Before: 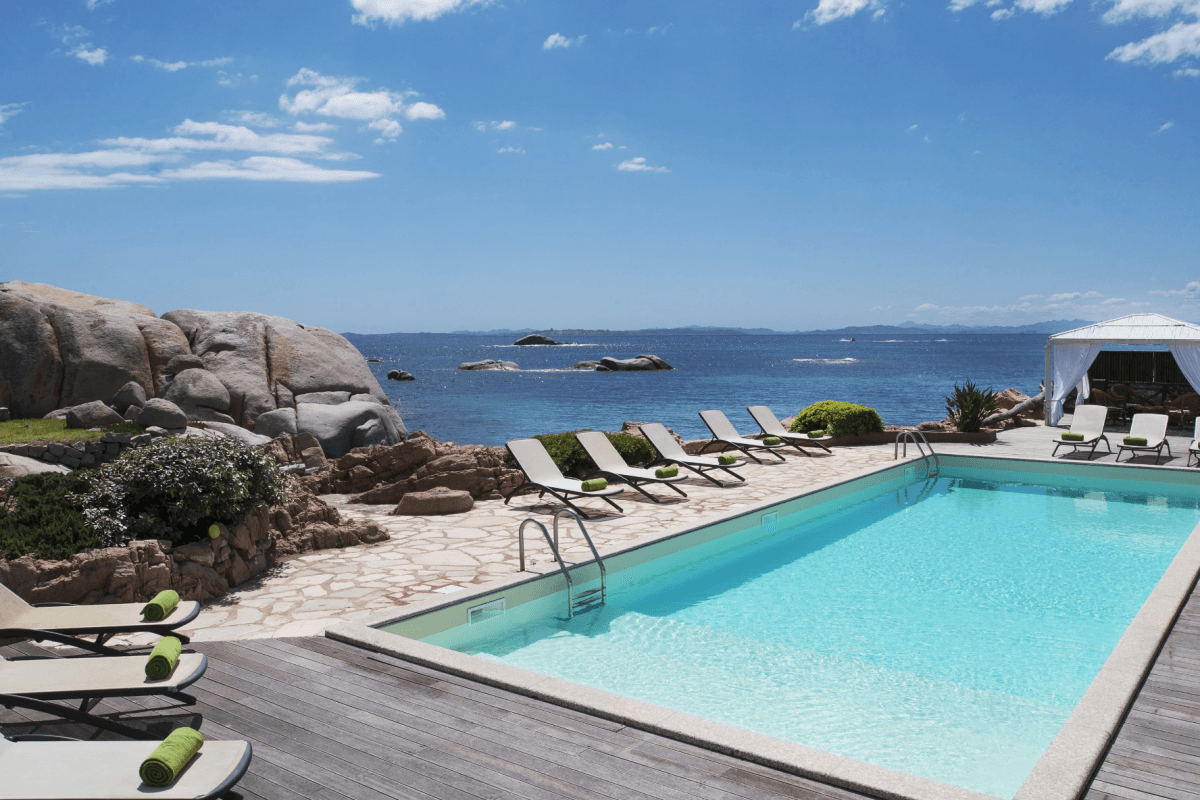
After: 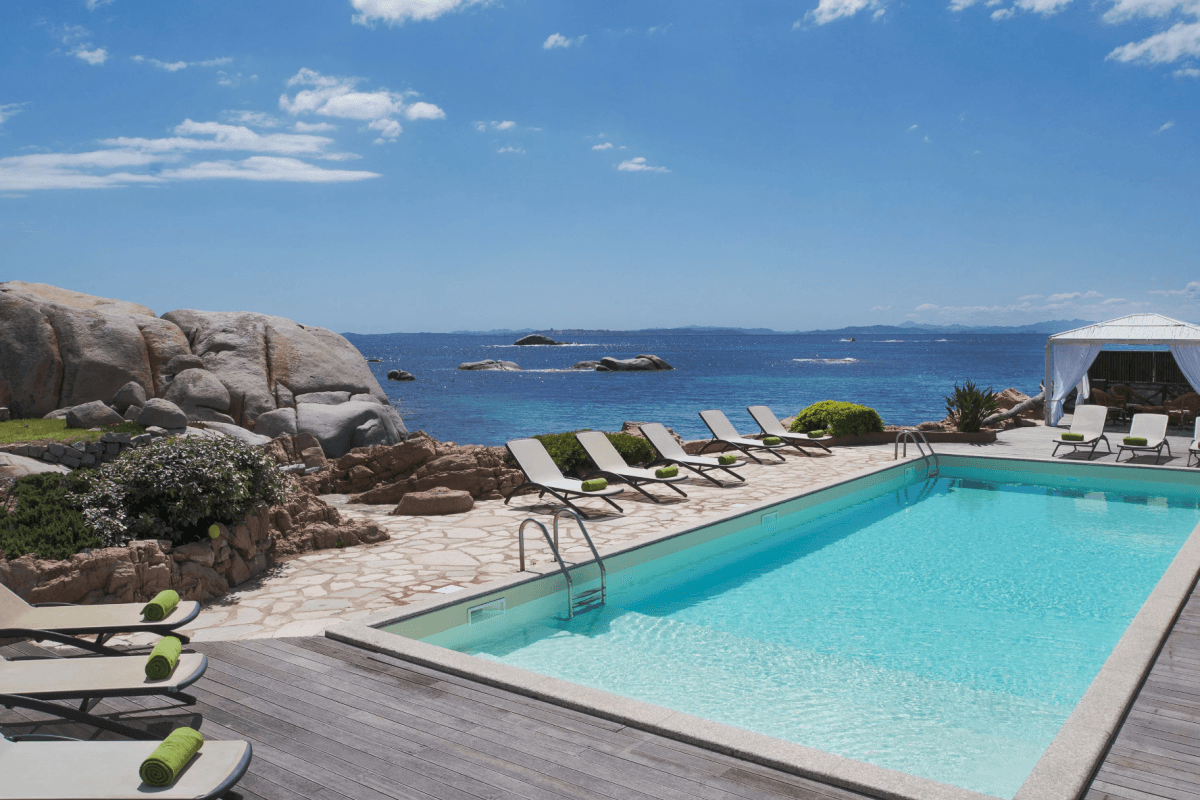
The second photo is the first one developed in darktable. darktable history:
tone curve: curves: ch0 [(0, 0) (0.003, 0.003) (0.011, 0.011) (0.025, 0.024) (0.044, 0.043) (0.069, 0.067) (0.1, 0.096) (0.136, 0.131) (0.177, 0.171) (0.224, 0.217) (0.277, 0.268) (0.335, 0.324) (0.399, 0.386) (0.468, 0.453) (0.543, 0.547) (0.623, 0.626) (0.709, 0.712) (0.801, 0.802) (0.898, 0.898) (1, 1)], preserve colors none
shadows and highlights: on, module defaults
